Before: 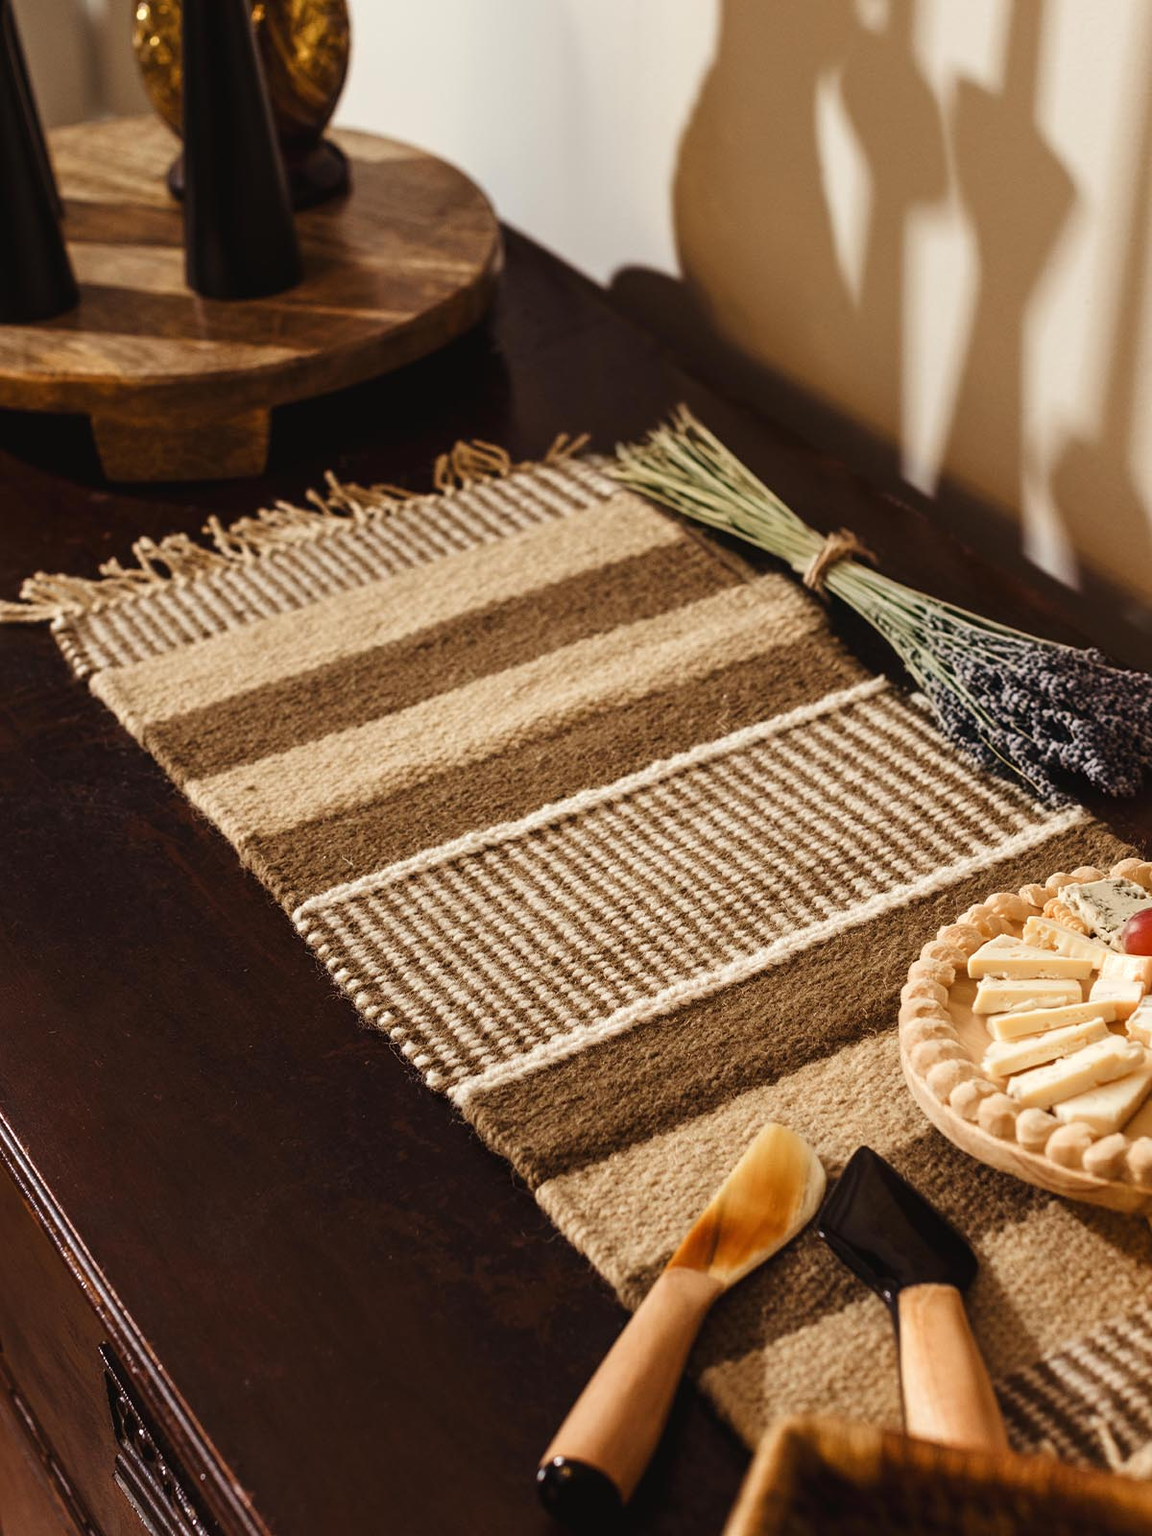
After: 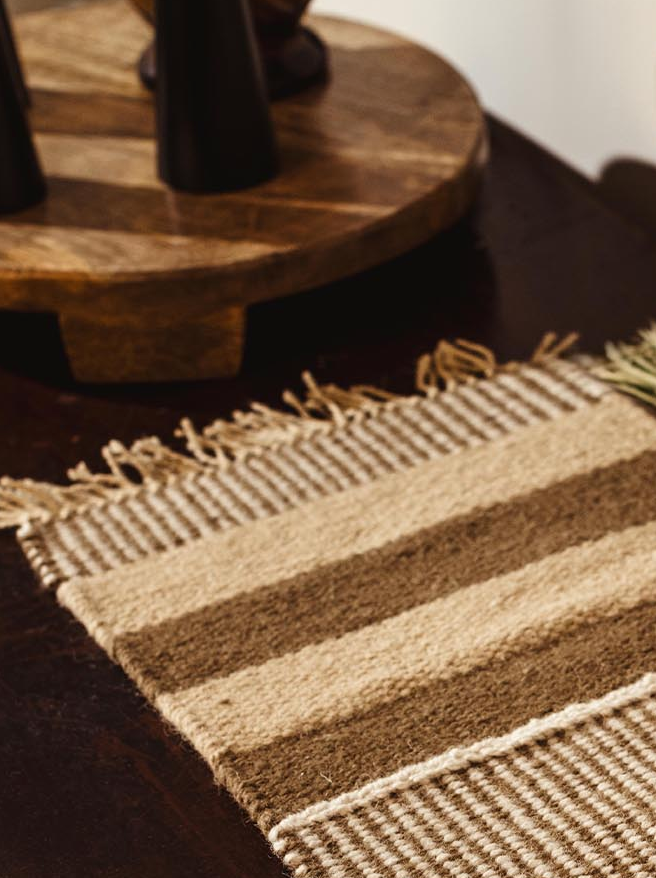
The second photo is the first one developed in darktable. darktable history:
contrast brightness saturation: contrast 0.05
crop and rotate: left 3.047%, top 7.509%, right 42.236%, bottom 37.598%
